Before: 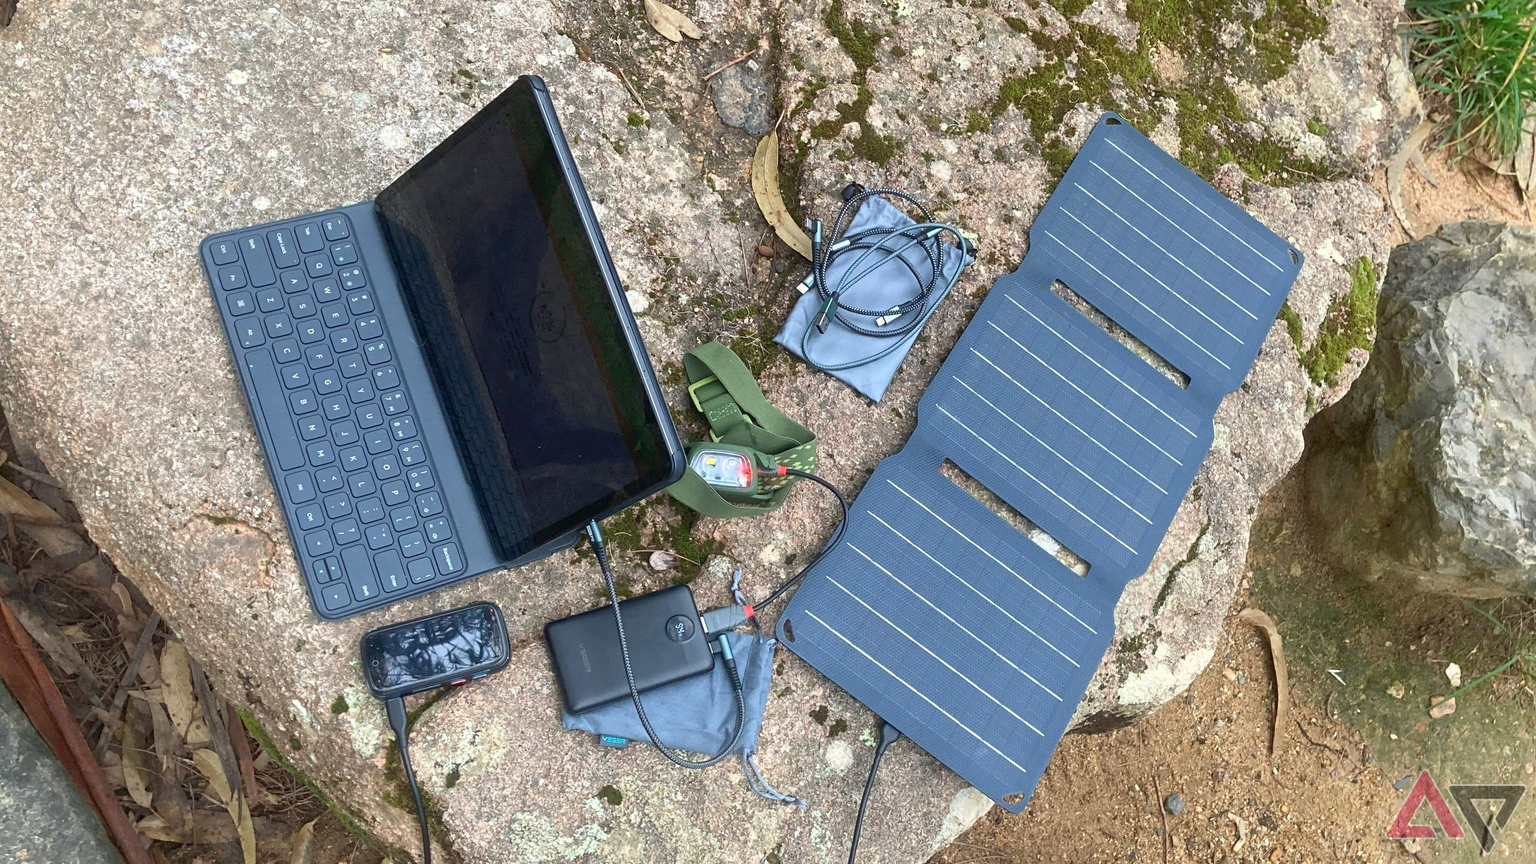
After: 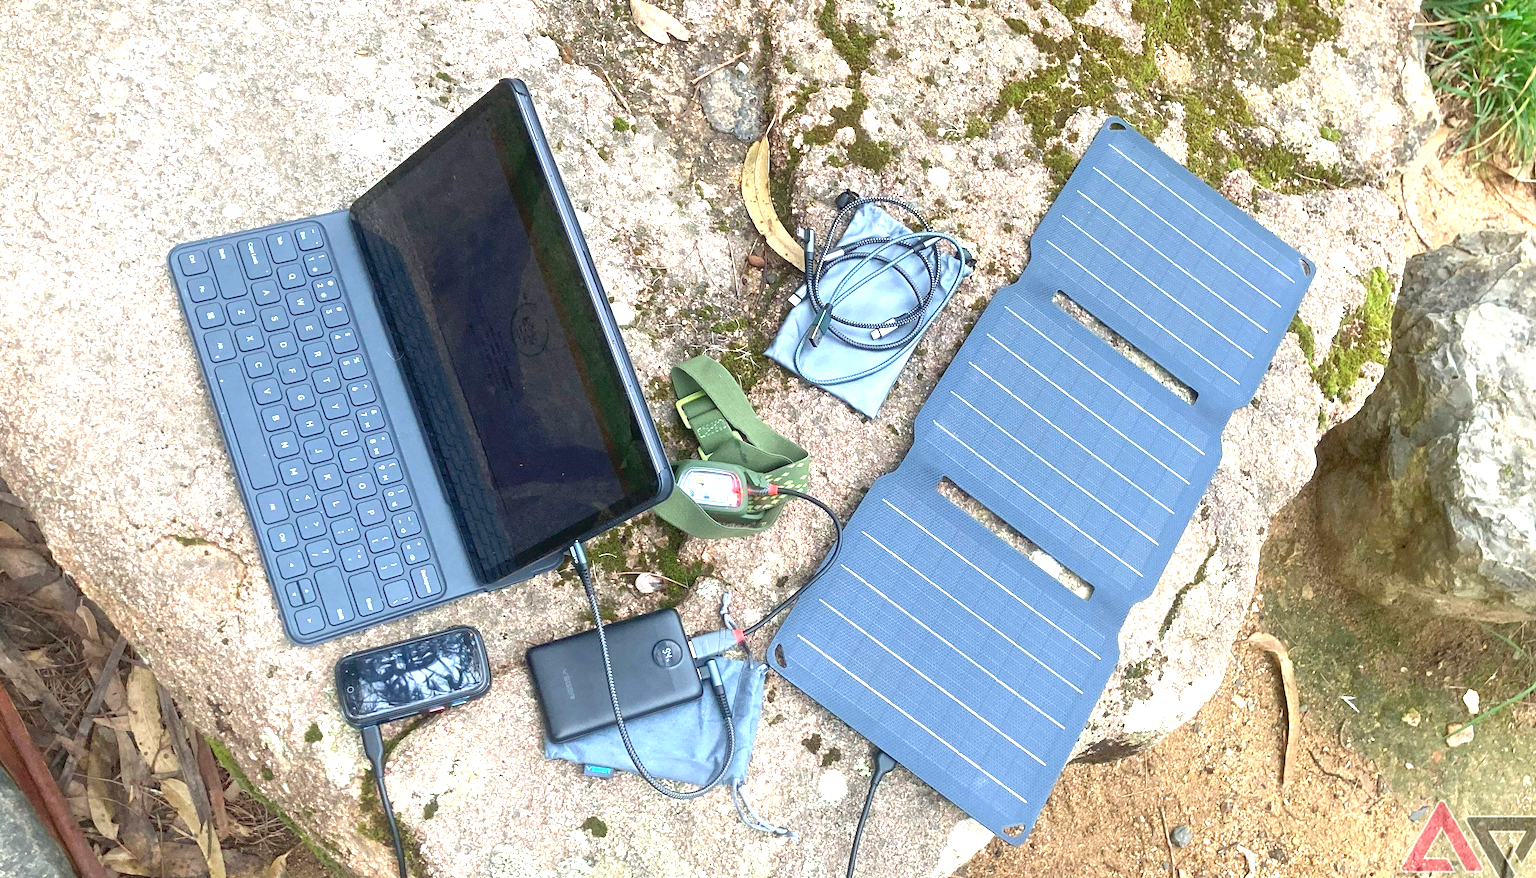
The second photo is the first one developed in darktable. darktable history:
exposure: exposure 1 EV, compensate highlight preservation false
crop and rotate: left 2.531%, right 1.278%, bottom 2.161%
